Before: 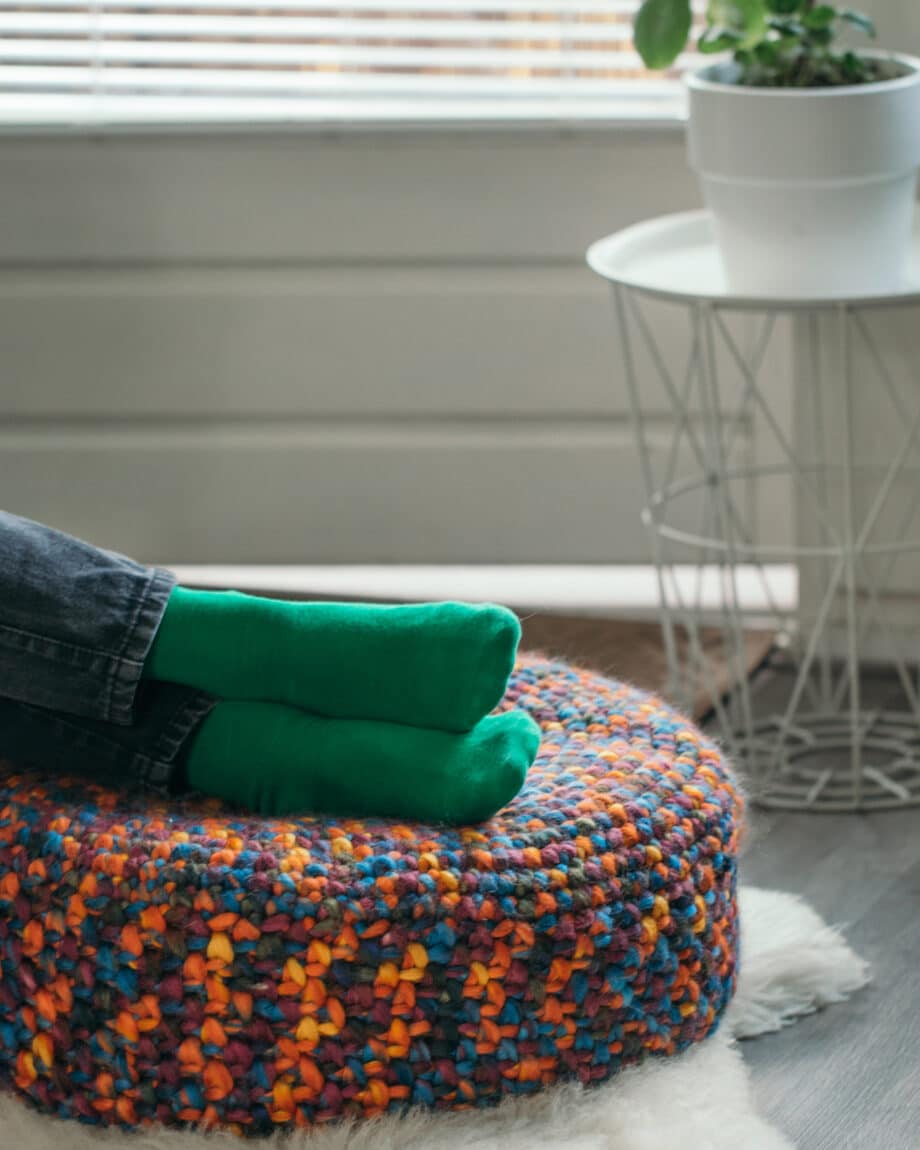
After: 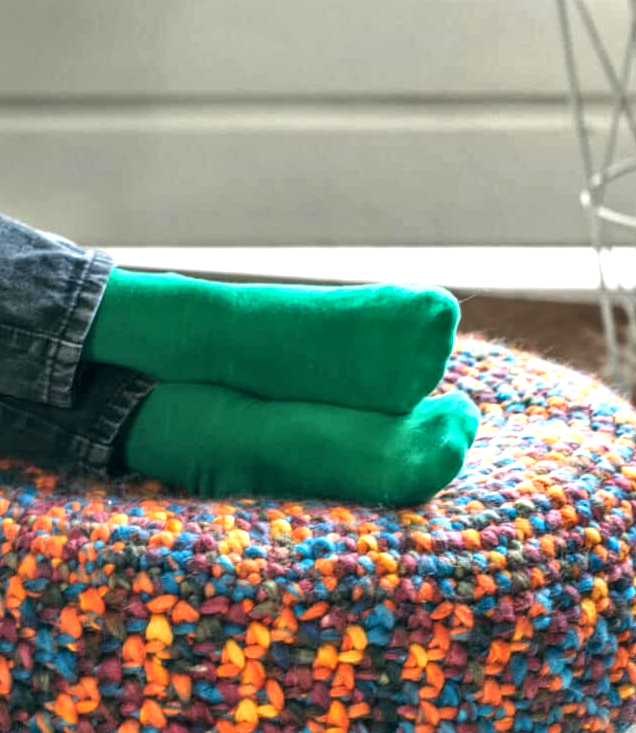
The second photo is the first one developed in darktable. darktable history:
exposure: black level correction 0, exposure 1.104 EV, compensate exposure bias true, compensate highlight preservation false
crop: left 6.655%, top 27.674%, right 24.193%, bottom 8.586%
shadows and highlights: soften with gaussian
local contrast: on, module defaults
